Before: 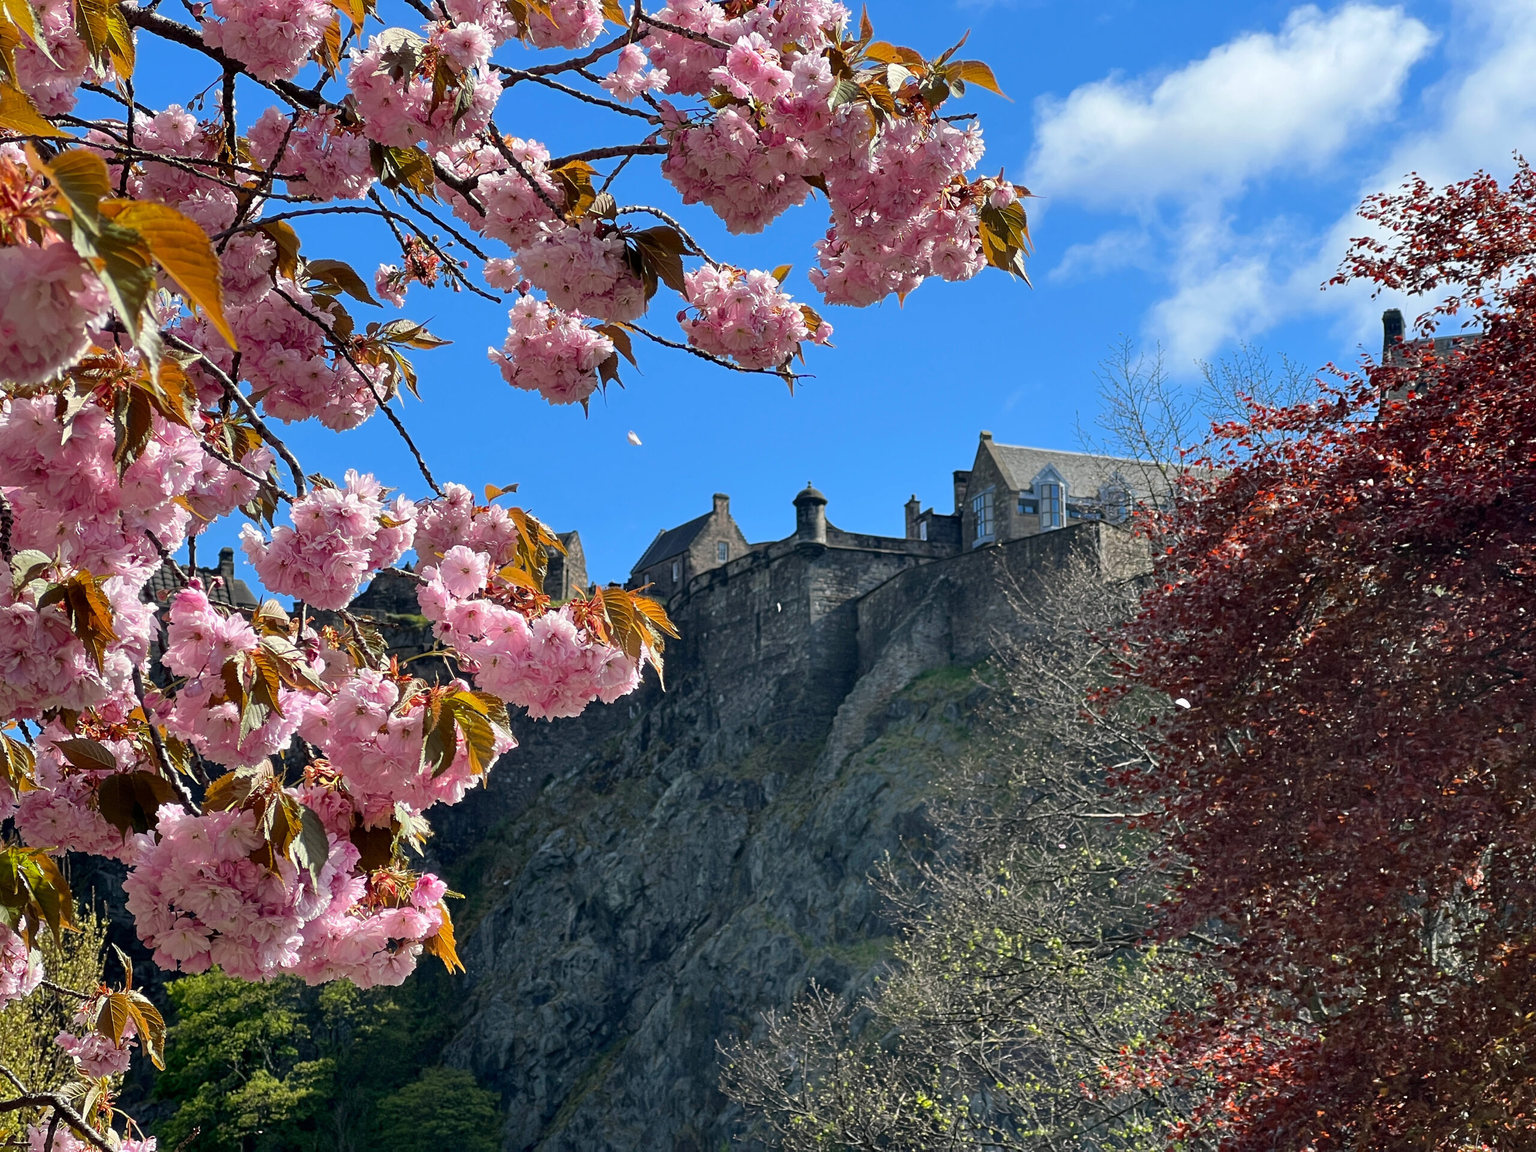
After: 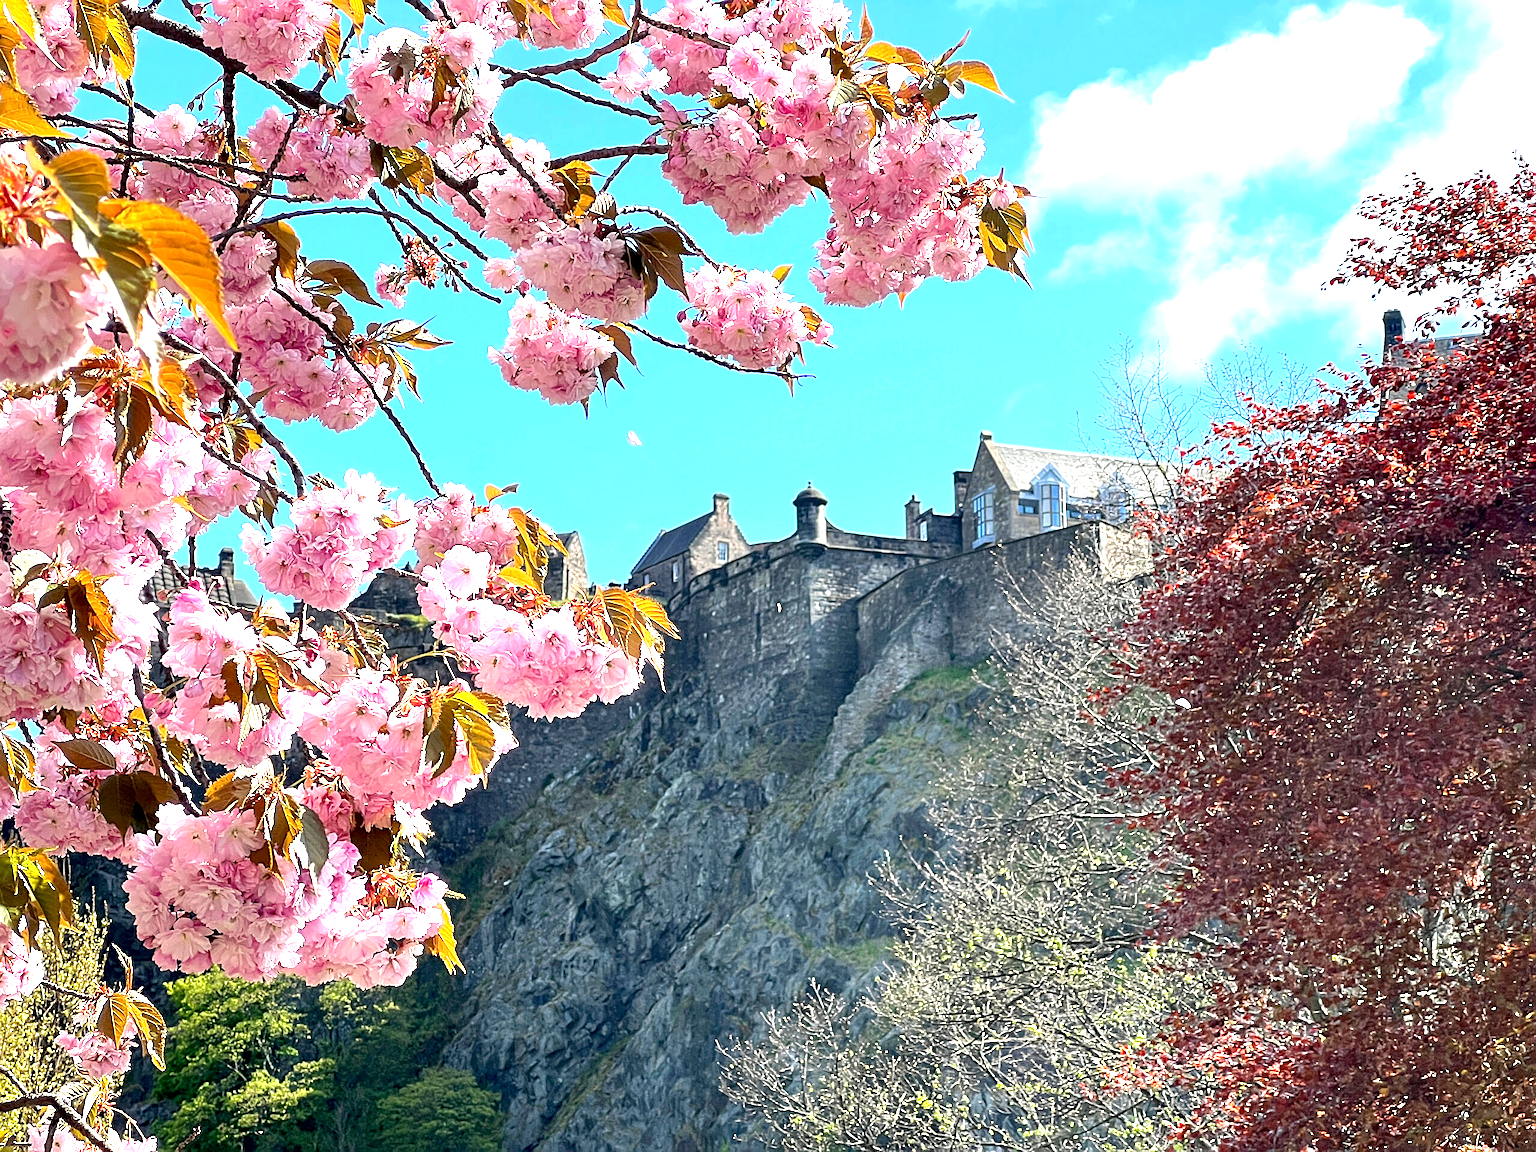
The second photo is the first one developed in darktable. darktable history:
sharpen: on, module defaults
exposure: black level correction 0.001, exposure 1.719 EV, compensate exposure bias true, compensate highlight preservation false
